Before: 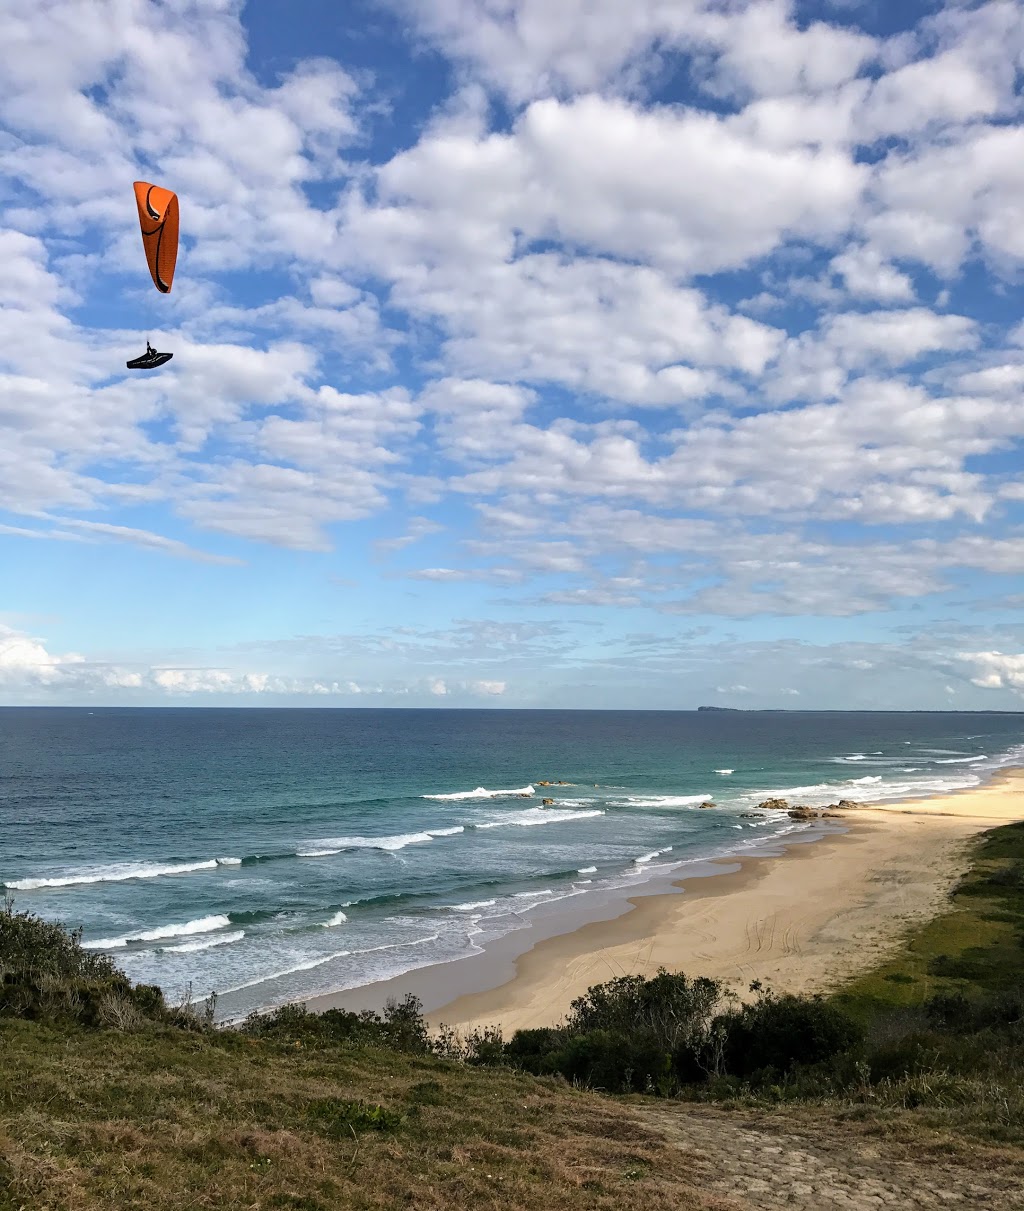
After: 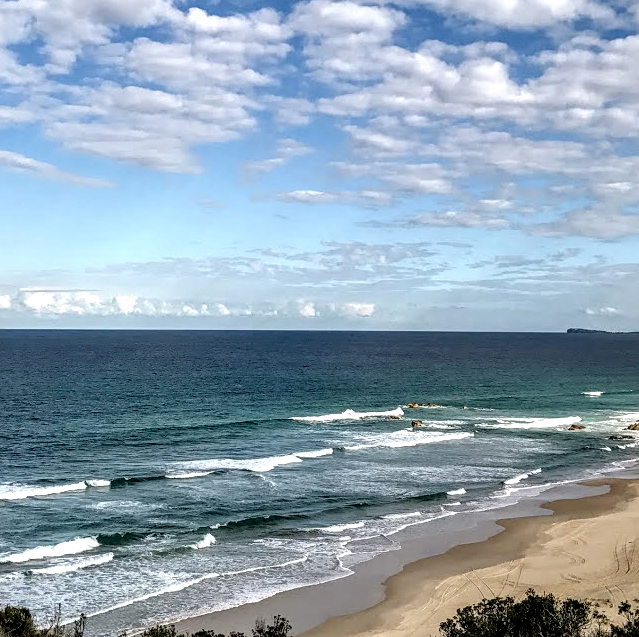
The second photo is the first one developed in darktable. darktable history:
sharpen: amount 0.212
local contrast: highlights 16%, detail 185%
crop: left 12.855%, top 31.229%, right 24.743%, bottom 16.088%
base curve: curves: ch0 [(0, 0) (0.283, 0.295) (1, 1)], preserve colors none
